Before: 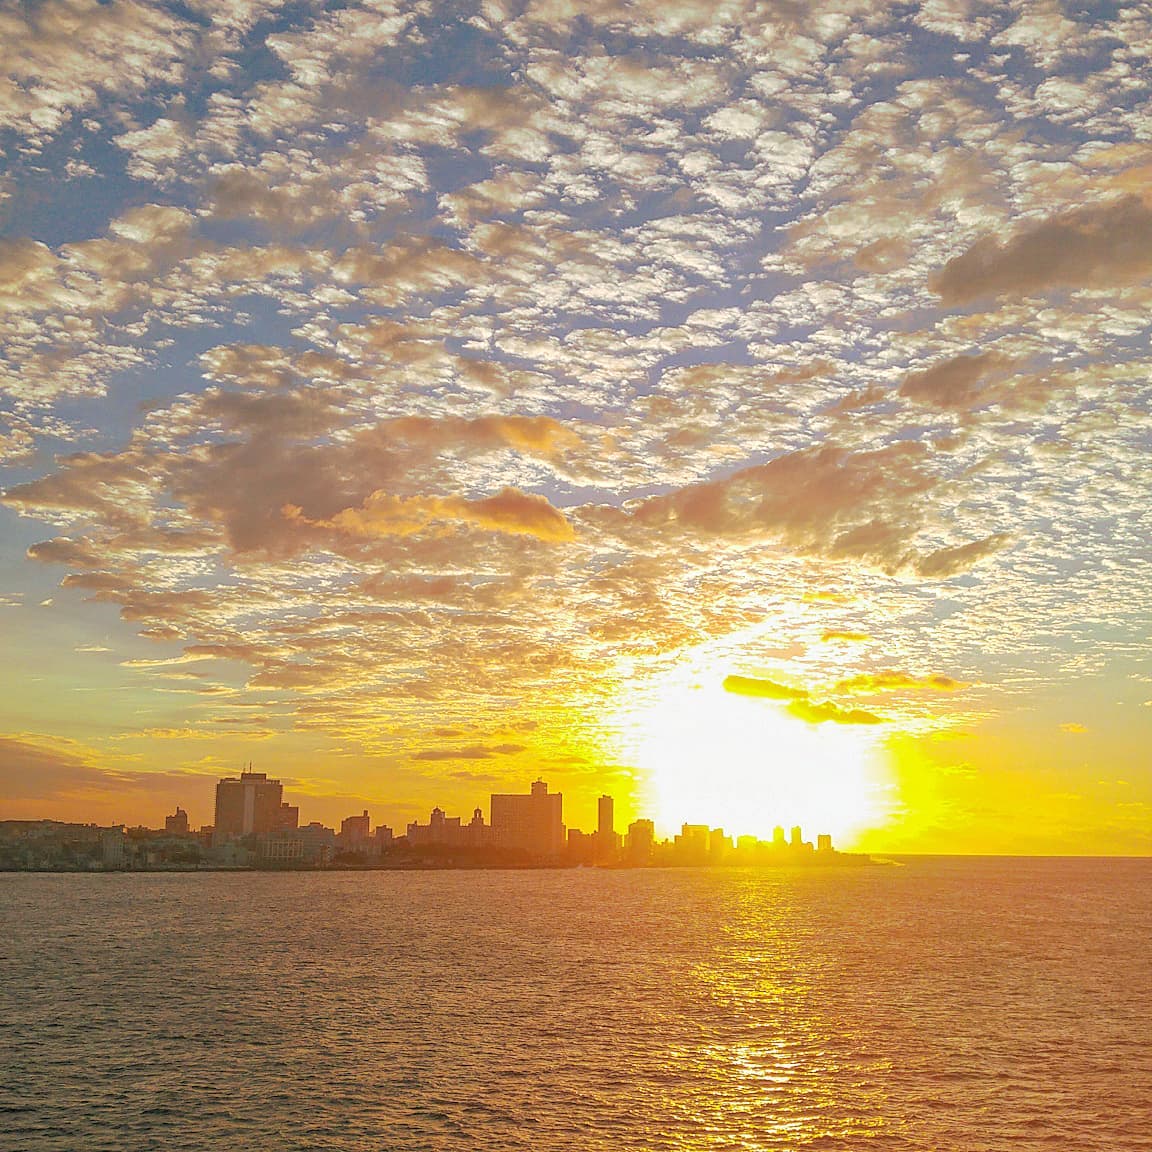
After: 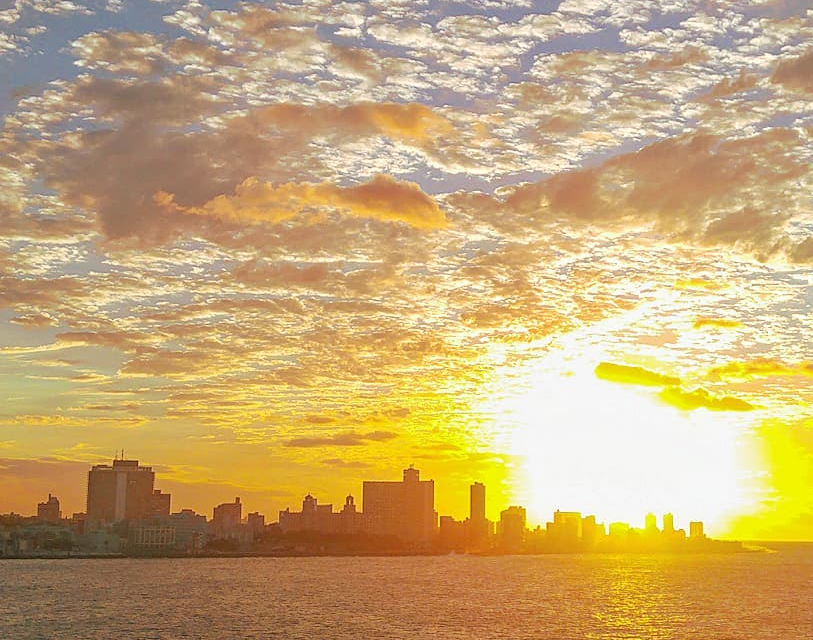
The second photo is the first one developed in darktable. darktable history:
crop: left 11.155%, top 27.212%, right 18.259%, bottom 17.224%
